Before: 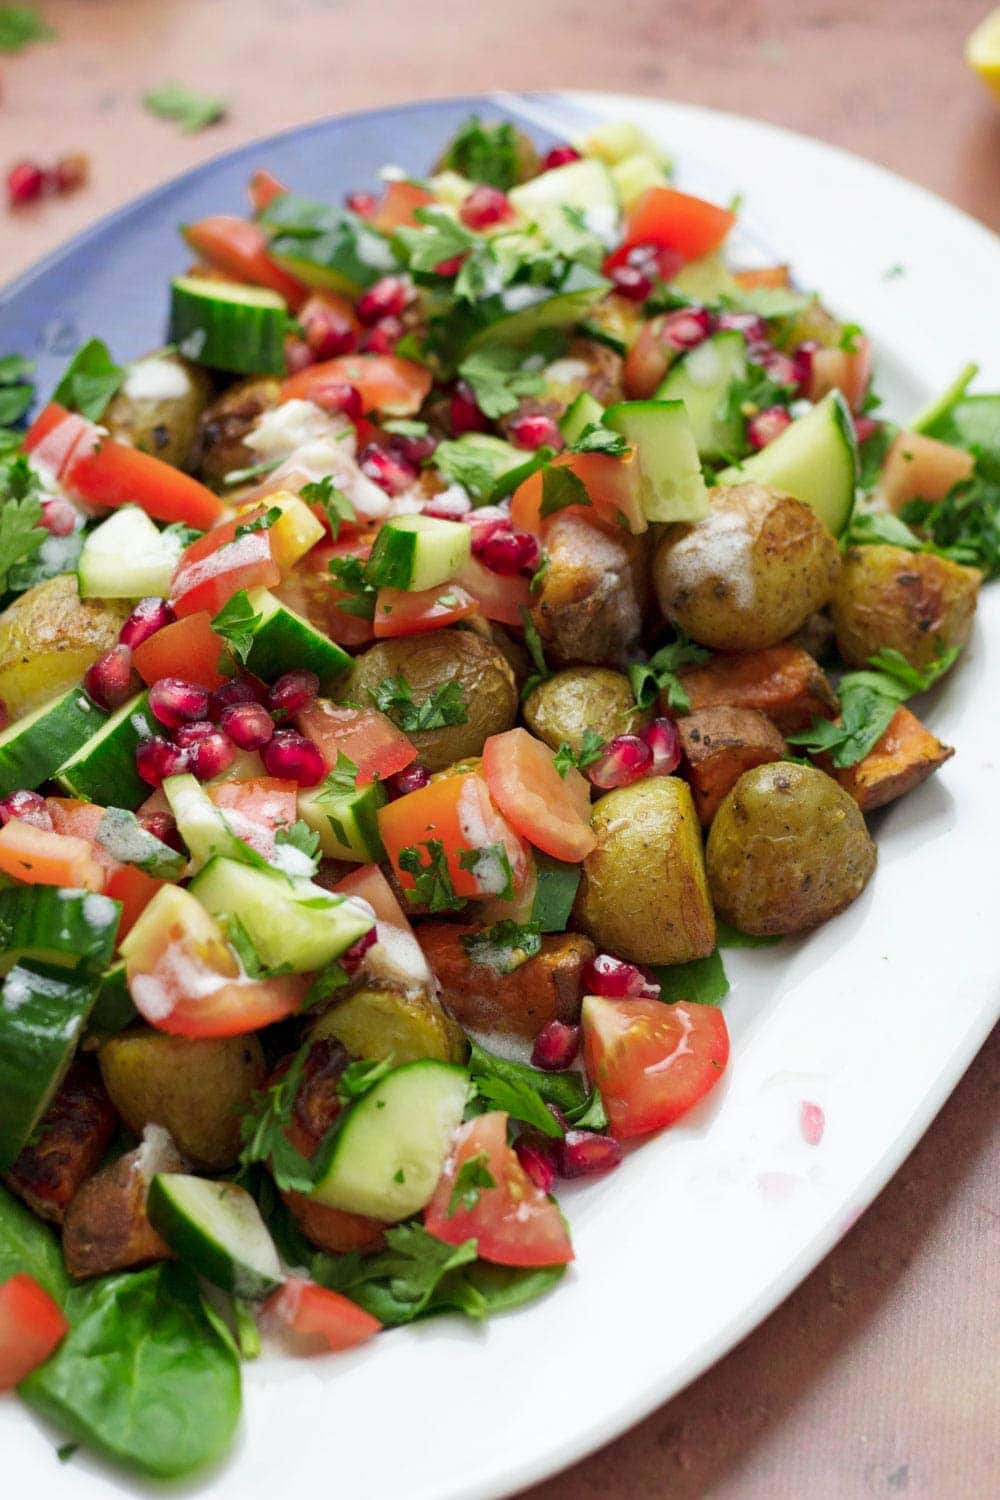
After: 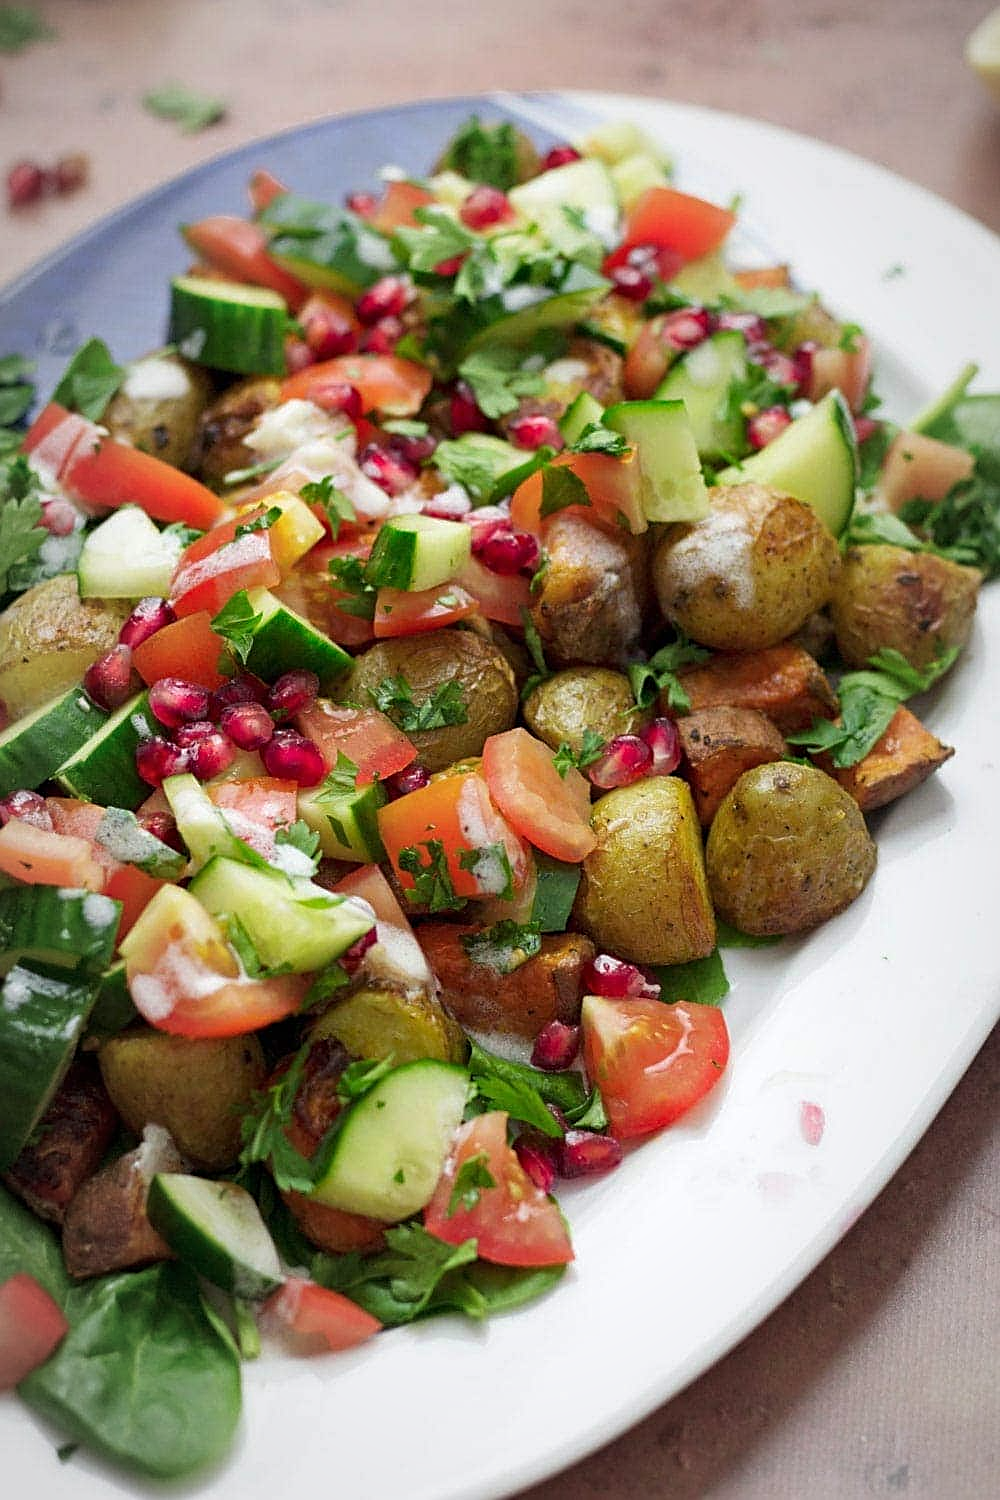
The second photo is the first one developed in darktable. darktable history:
sharpen: on, module defaults
vignetting: fall-off start 67.41%, fall-off radius 67.24%, brightness -0.263, automatic ratio true
